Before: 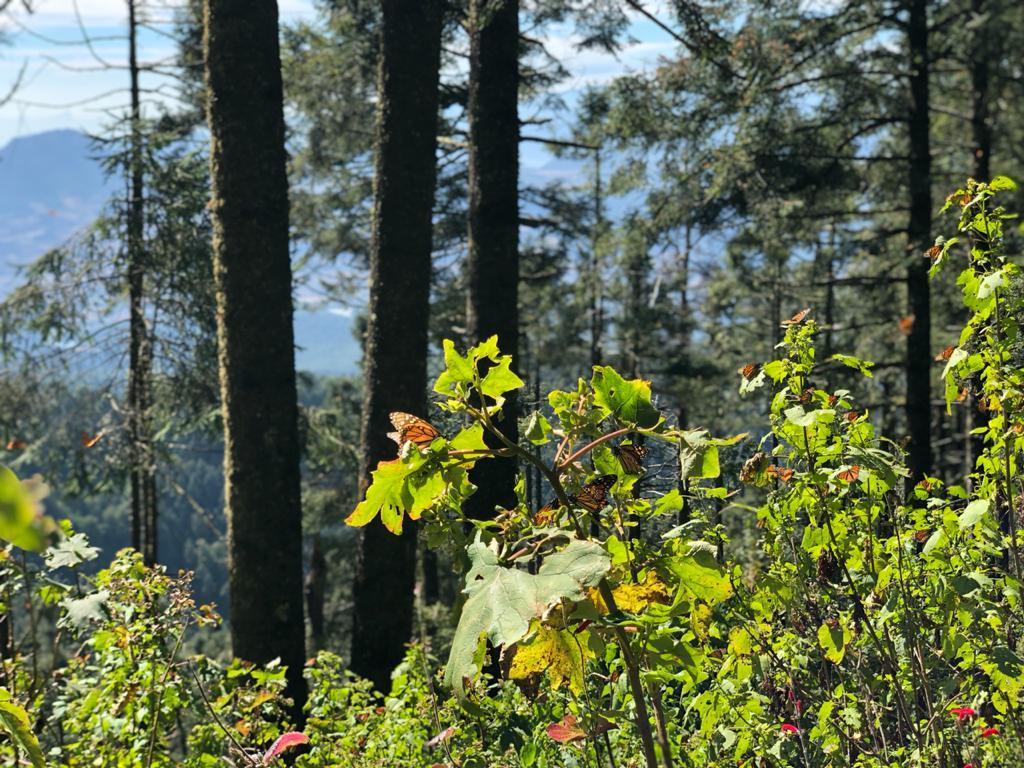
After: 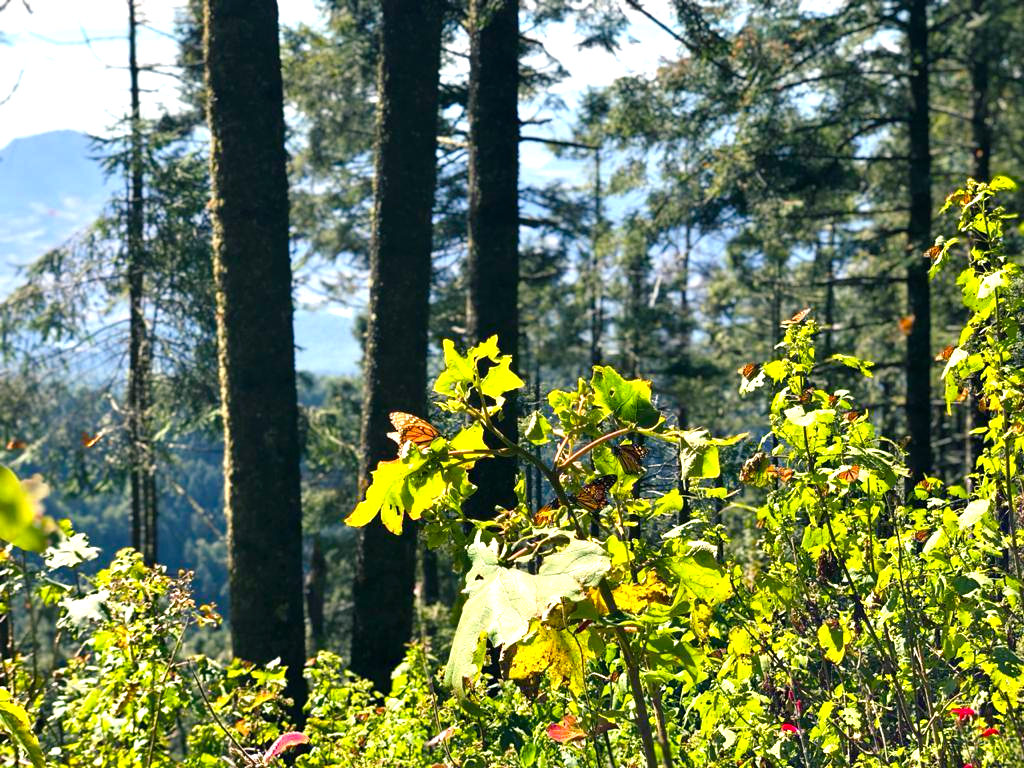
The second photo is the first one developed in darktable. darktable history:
color balance rgb: shadows lift › chroma 4.21%, shadows lift › hue 252.22°, highlights gain › chroma 1.36%, highlights gain › hue 50.24°, perceptual saturation grading › mid-tones 6.33%, perceptual saturation grading › shadows 72.44%, perceptual brilliance grading › highlights 11.59%, contrast 5.05%
exposure: black level correction 0, exposure 0.4 EV, compensate exposure bias true, compensate highlight preservation false
